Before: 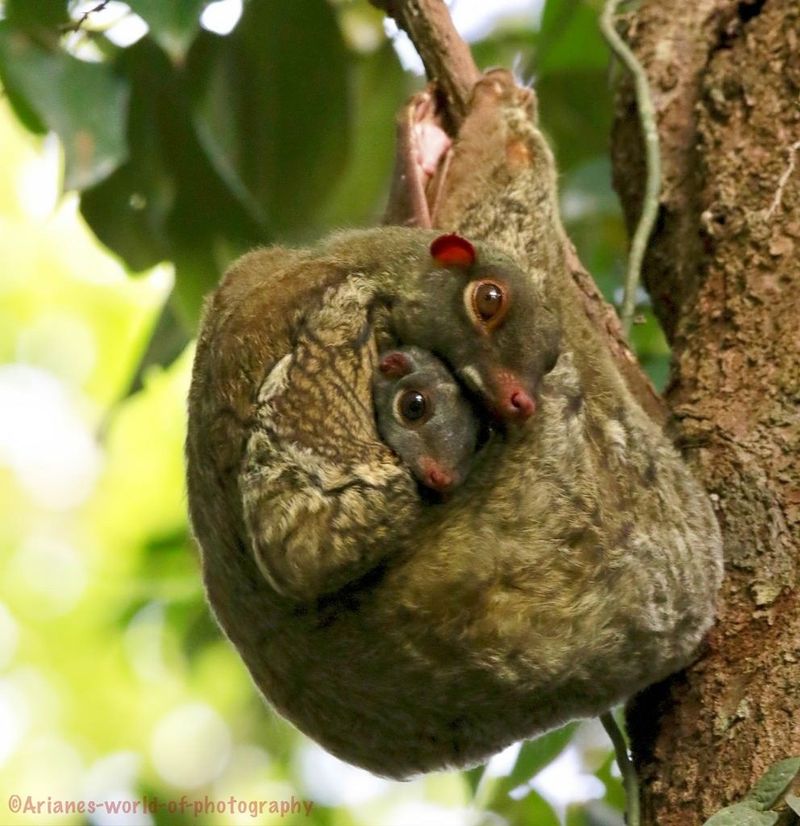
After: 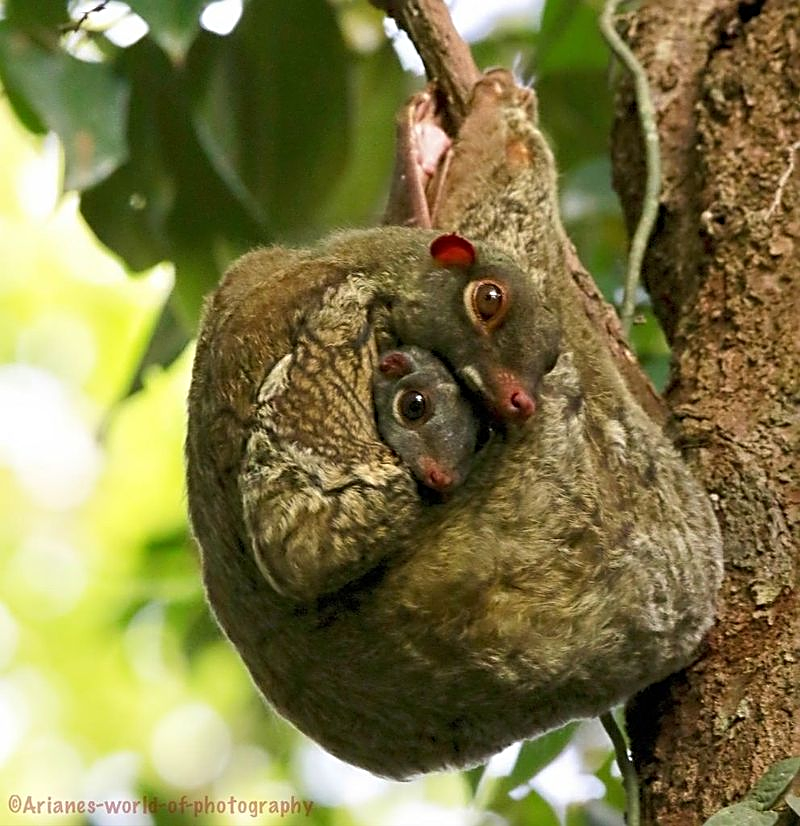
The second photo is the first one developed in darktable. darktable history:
sharpen: radius 2.539, amount 0.632
